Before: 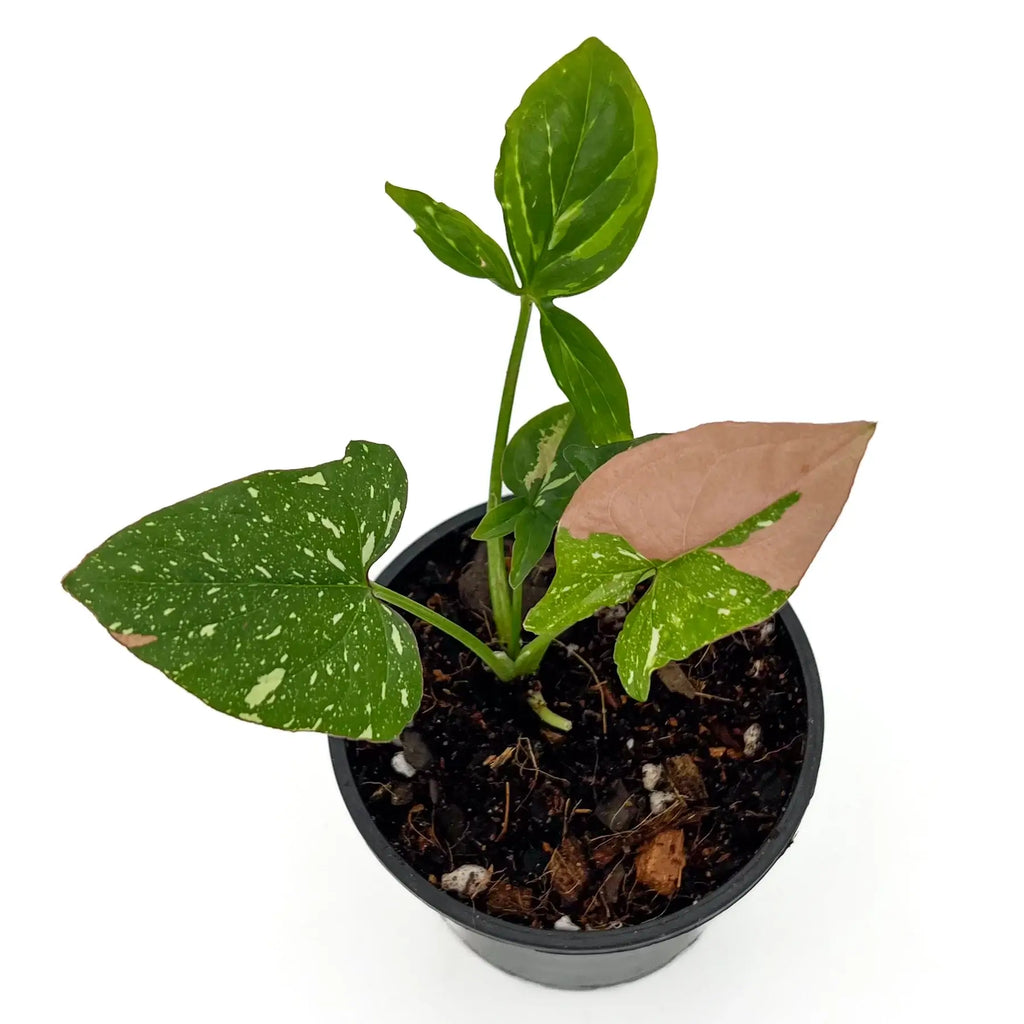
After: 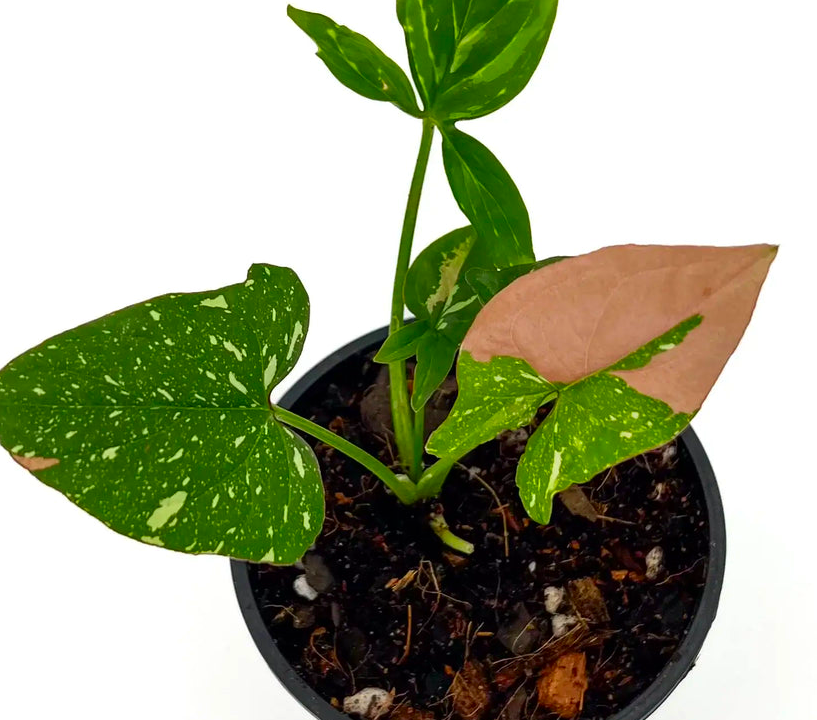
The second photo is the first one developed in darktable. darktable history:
contrast brightness saturation: brightness -0.03, saturation 0.369
crop: left 9.586%, top 17.302%, right 10.57%, bottom 12.328%
